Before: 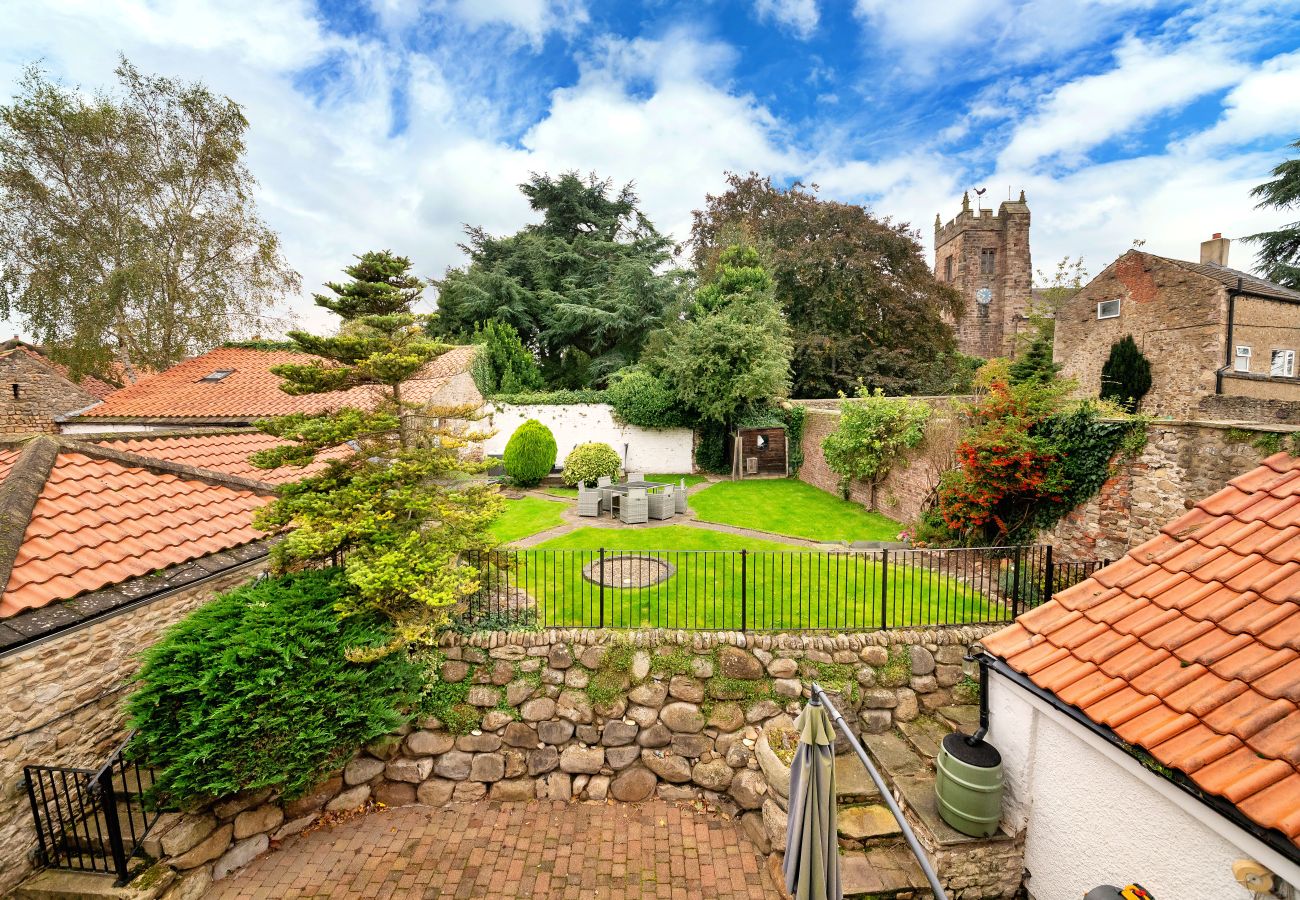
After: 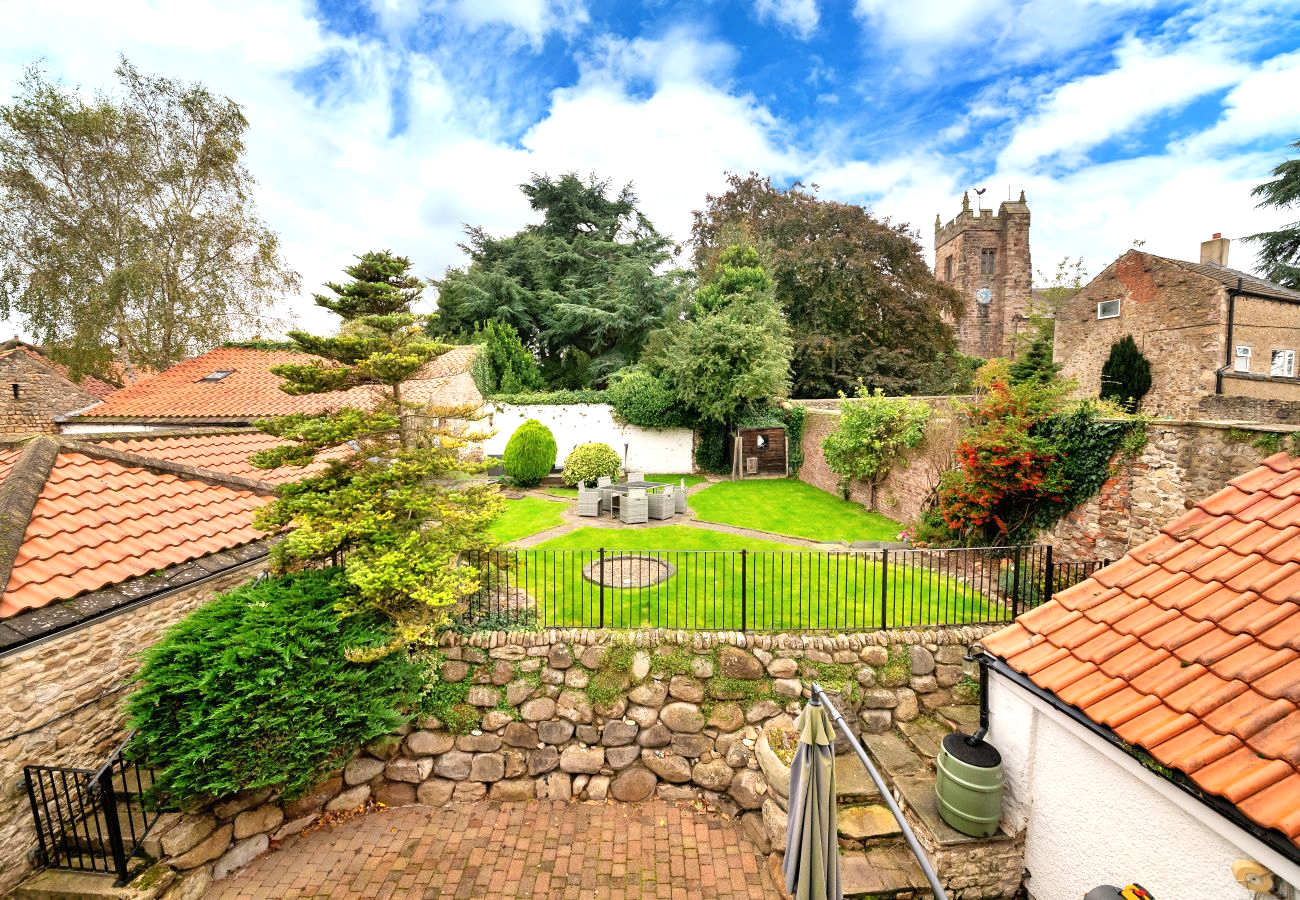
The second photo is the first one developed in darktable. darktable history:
exposure: exposure 0.3 EV
color balance rgb: on, module defaults
